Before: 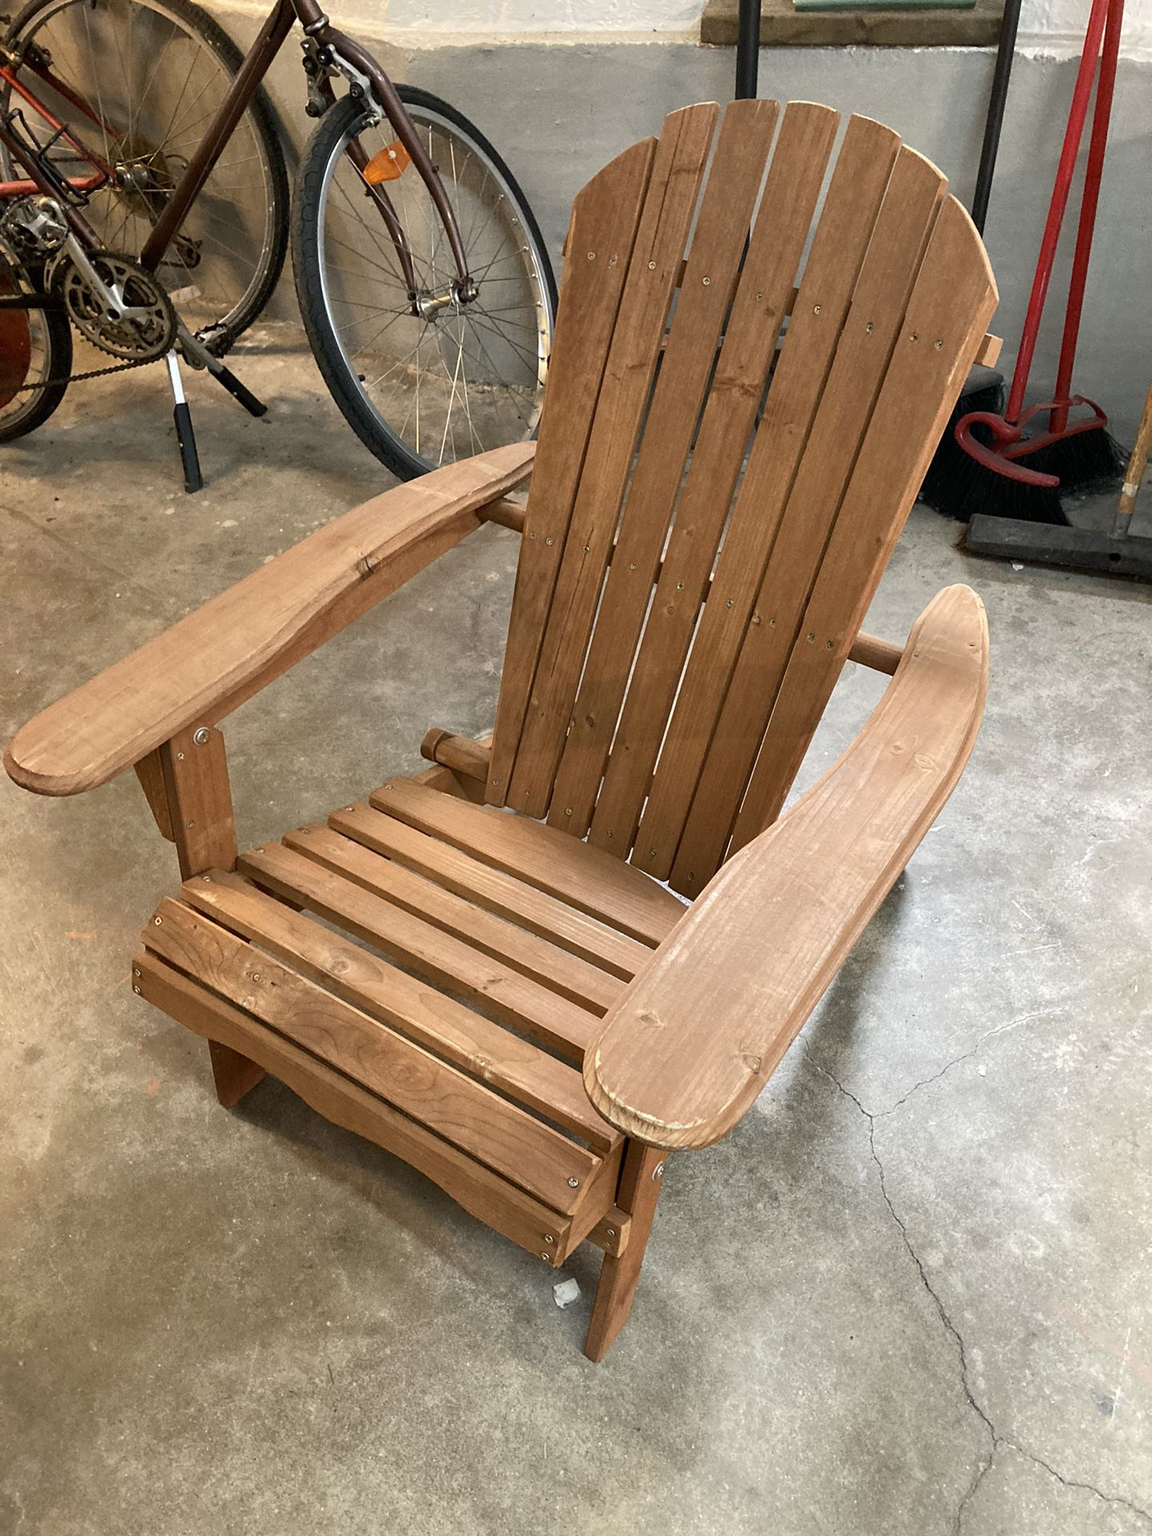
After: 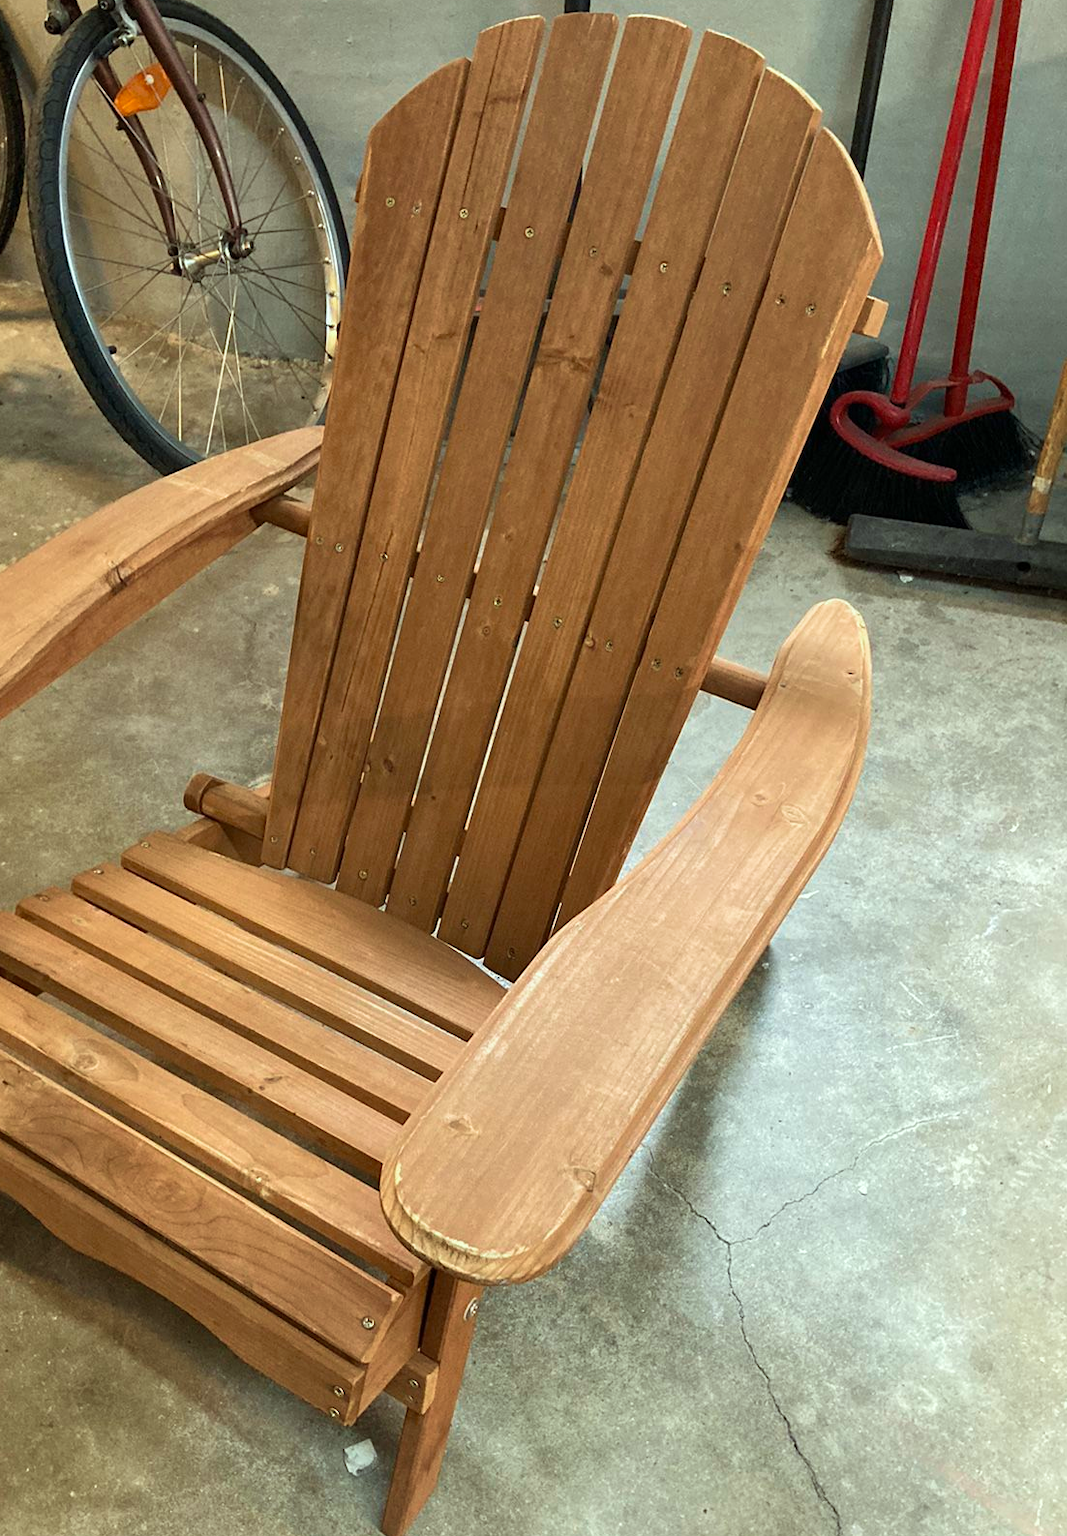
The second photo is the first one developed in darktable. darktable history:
velvia: strength 29.38%
color correction: highlights a* -6.55, highlights b* 0.553
crop: left 23.344%, top 5.828%, bottom 11.514%
